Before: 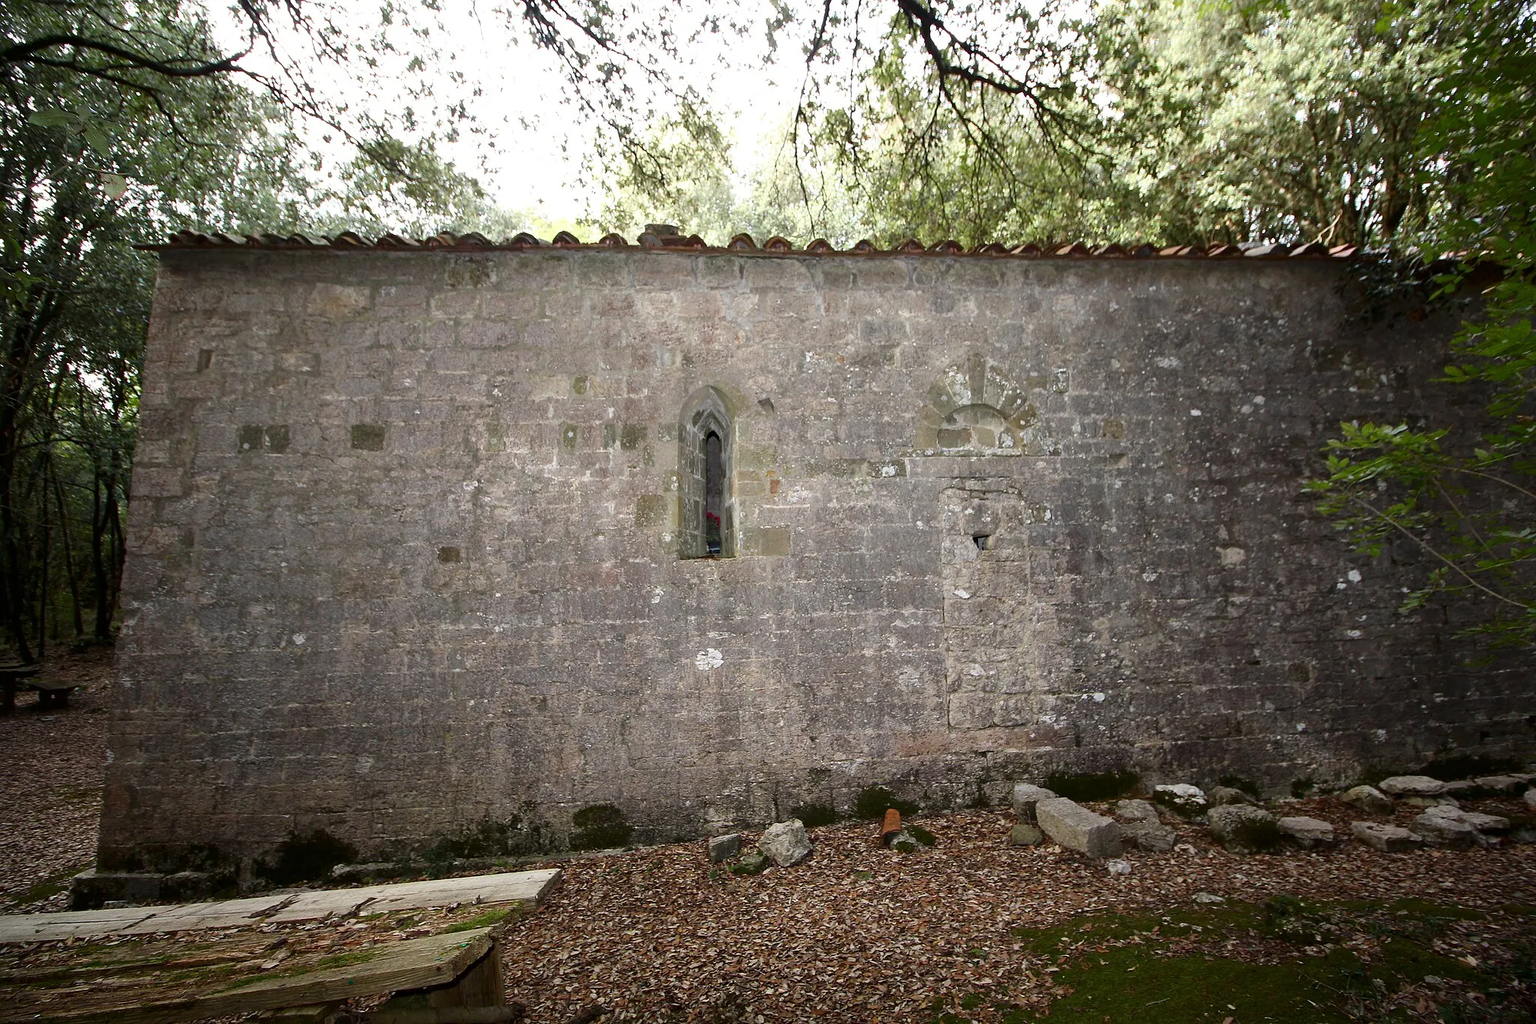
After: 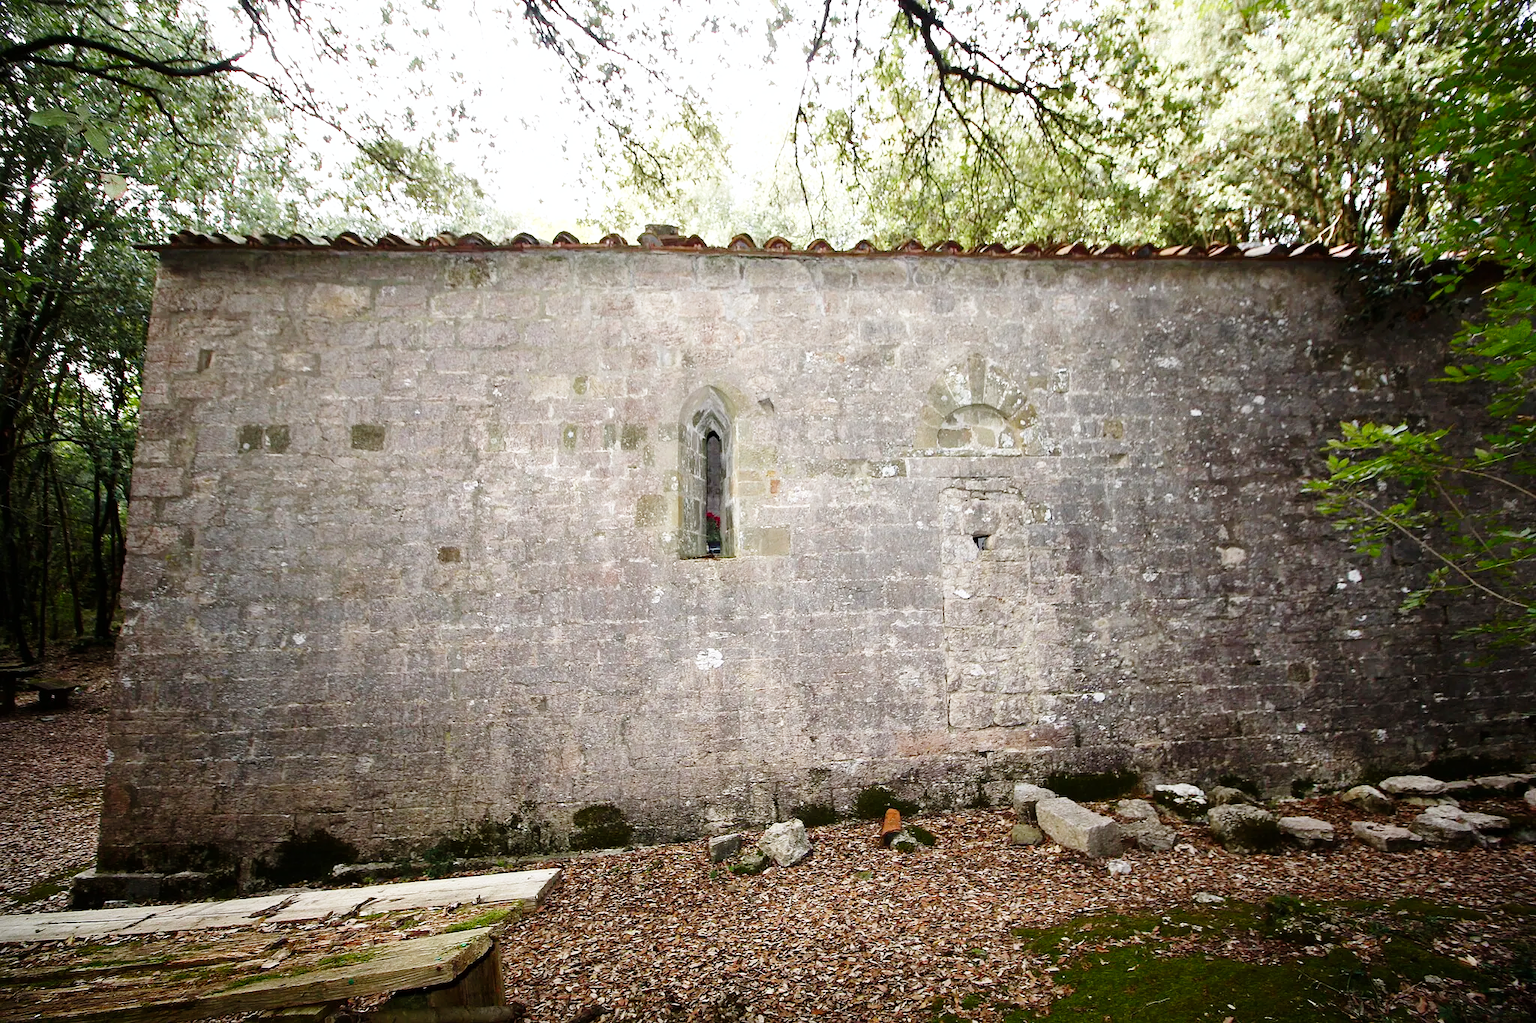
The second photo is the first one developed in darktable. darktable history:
base curve: curves: ch0 [(0, 0) (0.008, 0.007) (0.022, 0.029) (0.048, 0.089) (0.092, 0.197) (0.191, 0.399) (0.275, 0.534) (0.357, 0.65) (0.477, 0.78) (0.542, 0.833) (0.799, 0.973) (1, 1)], preserve colors none
color correction: highlights a* 0.008, highlights b* -0.646
